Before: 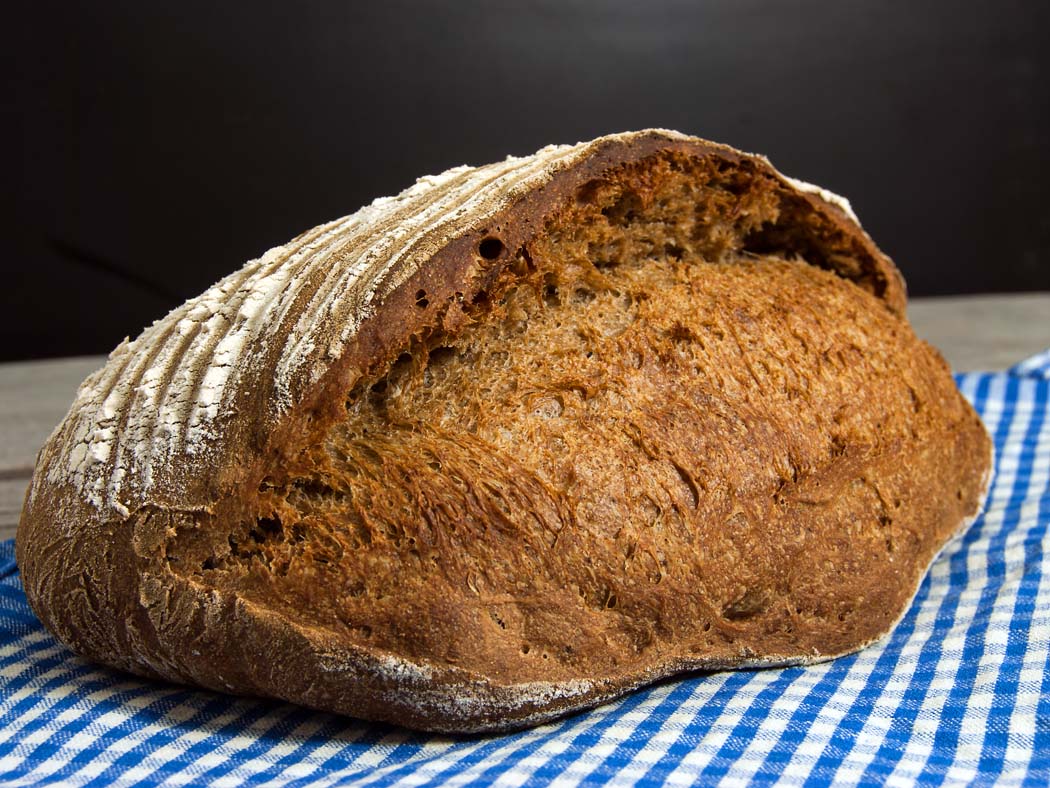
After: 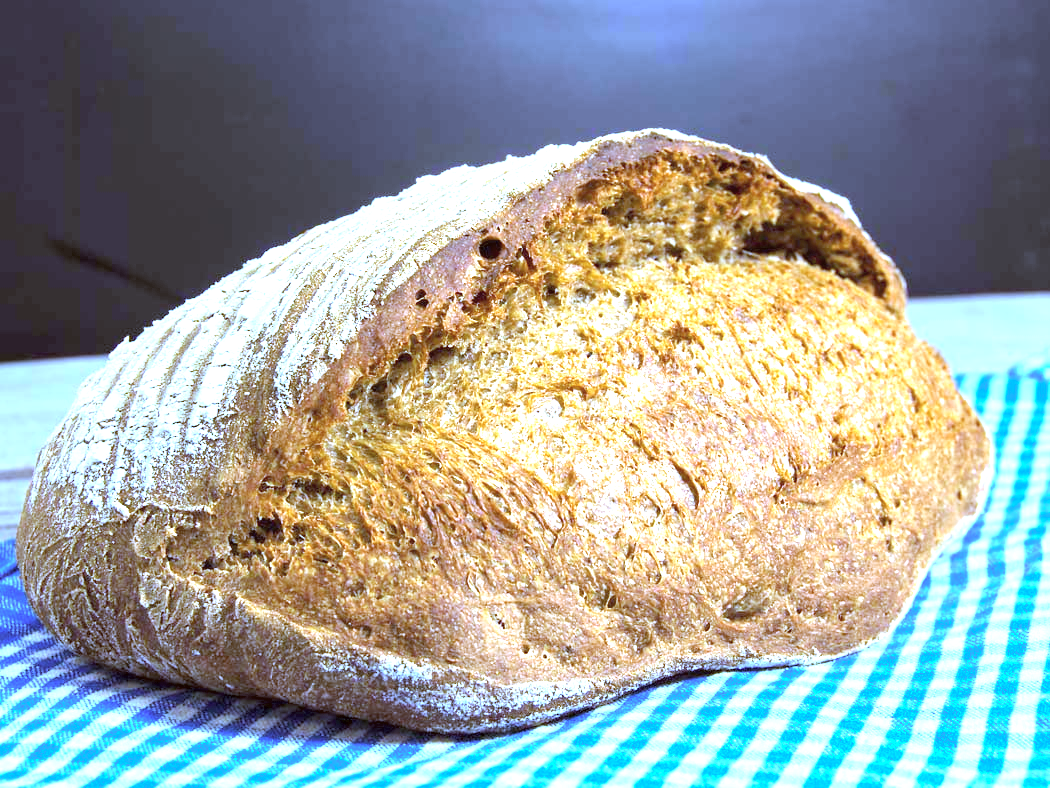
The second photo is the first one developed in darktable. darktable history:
color correction: highlights a* -2.73, highlights b* -2.09, shadows a* 2.41, shadows b* 2.73
rotate and perspective: automatic cropping original format, crop left 0, crop top 0
exposure: exposure 2.003 EV, compensate highlight preservation false
white balance: red 0.766, blue 1.537
contrast brightness saturation: brightness 0.15
